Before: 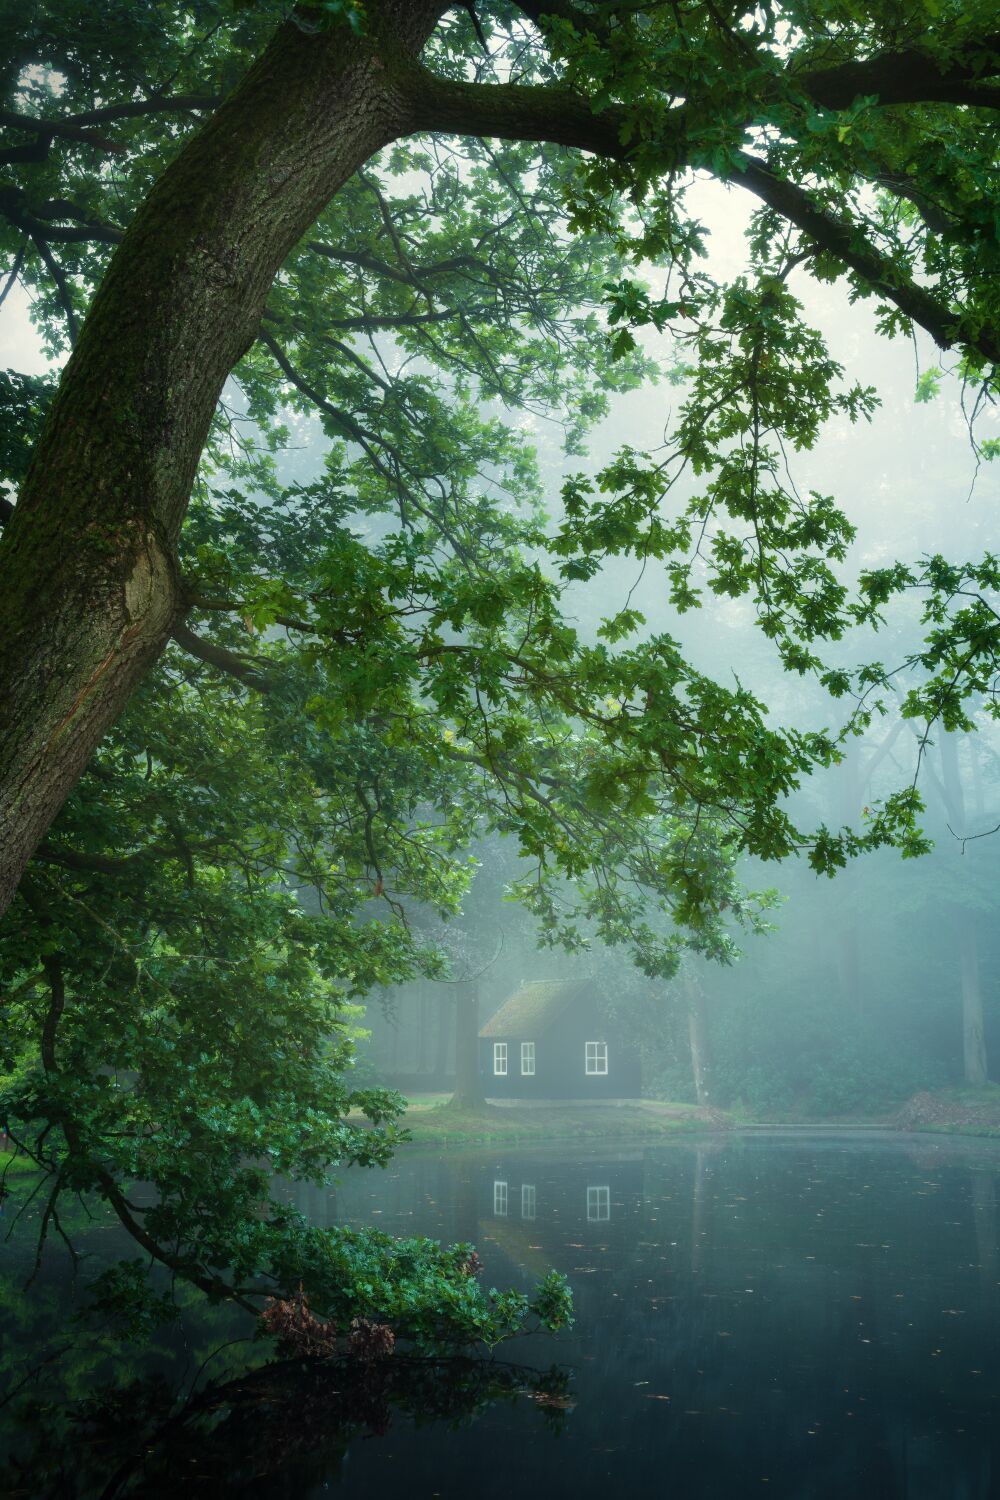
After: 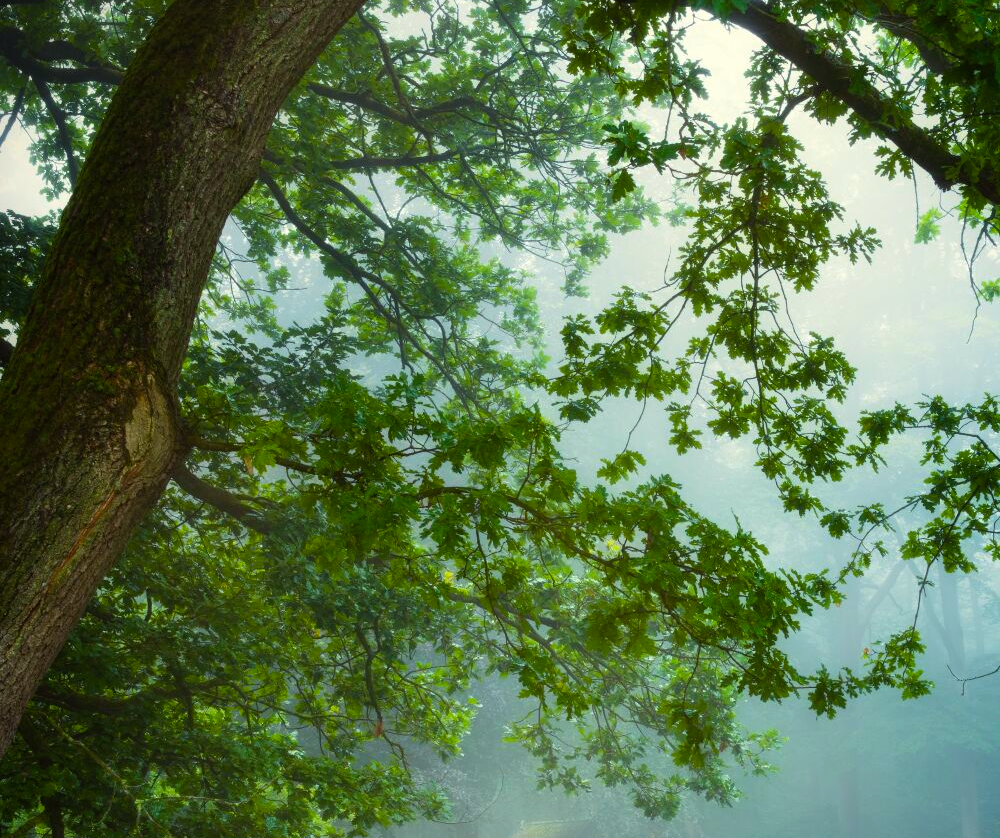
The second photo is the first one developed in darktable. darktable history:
crop and rotate: top 10.604%, bottom 33.484%
color balance rgb: power › chroma 1.054%, power › hue 27.38°, linear chroma grading › global chroma 15.539%, perceptual saturation grading › global saturation 17.315%
